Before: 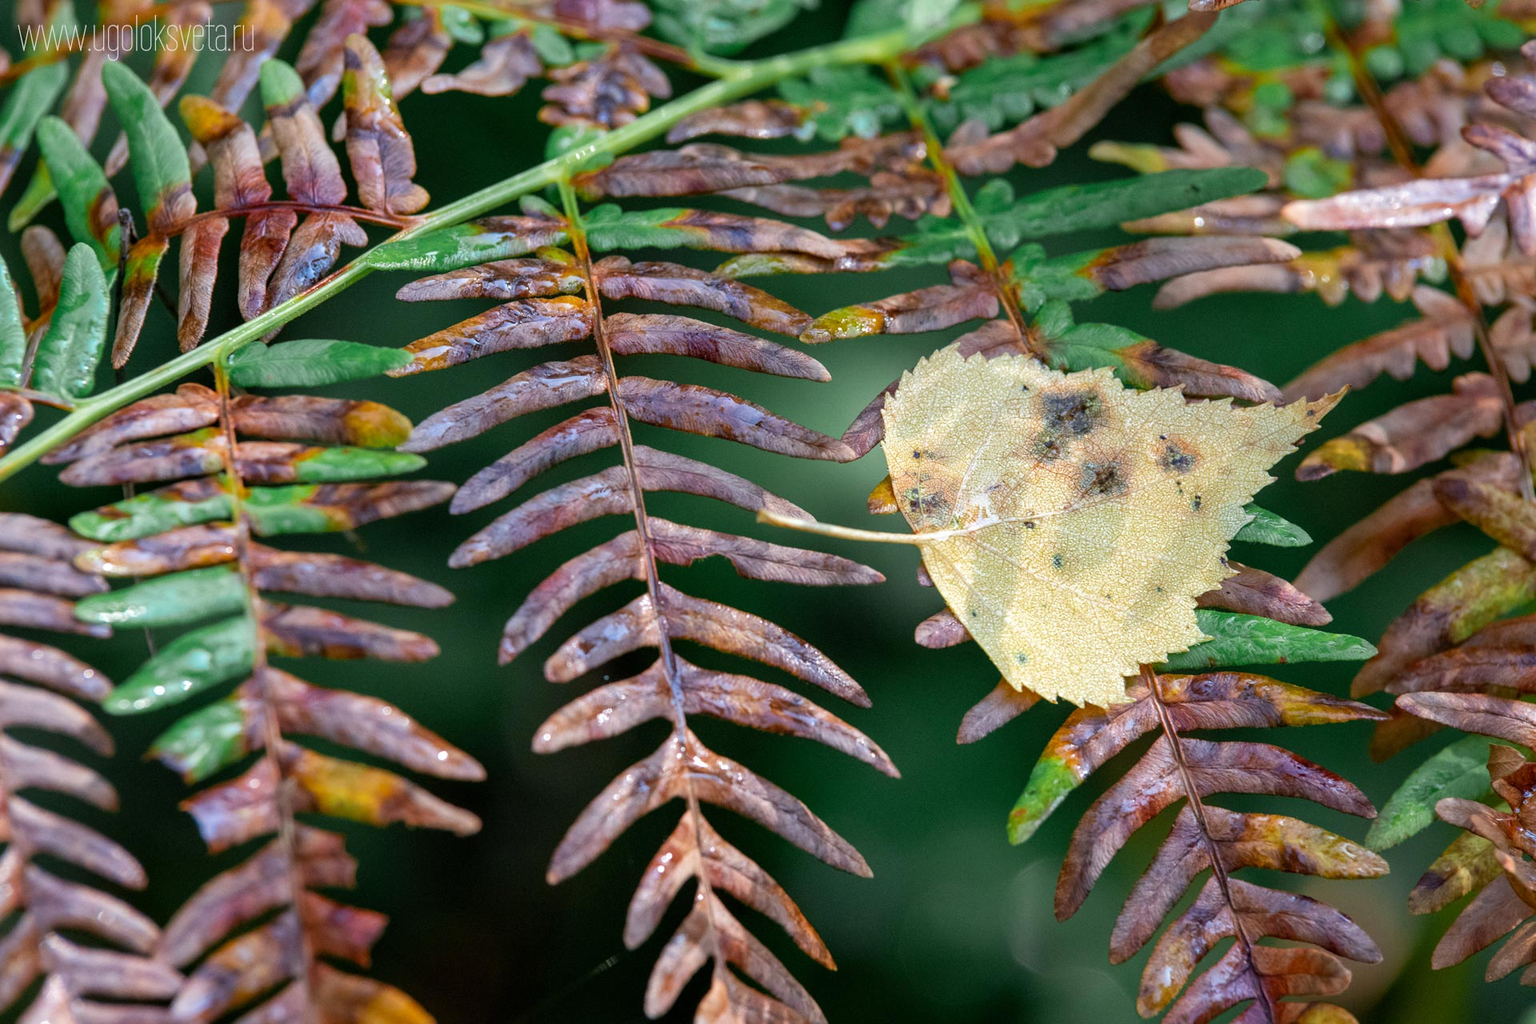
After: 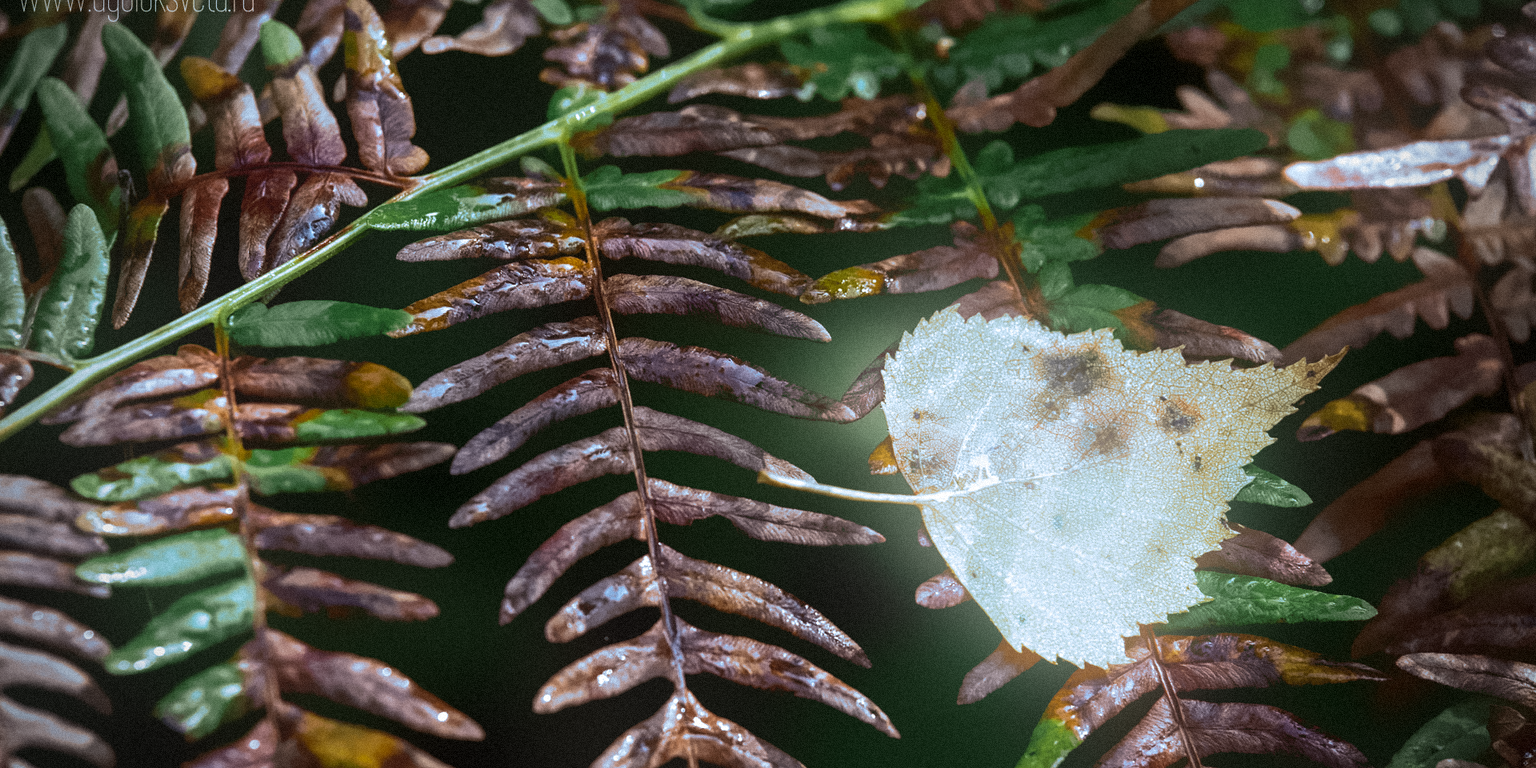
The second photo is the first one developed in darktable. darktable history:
crop: top 3.857%, bottom 21.132%
tone curve: curves: ch0 [(0, 0) (0.56, 0.467) (0.846, 0.934) (1, 1)]
rgb primaries: tint hue 3.14°, red hue -0.023, red purity 1.17, green hue 0.005, blue hue 0.049, blue purity 1
color calibration: x 0.329, y 0.345, temperature 5633 K
exposure: exposure -0.293 EV
split-toning: shadows › hue 351.18°, shadows › saturation 0.86, highlights › hue 218.82°, highlights › saturation 0.73, balance -19.167
bloom: threshold 82.5%, strength 16.25%
vignetting: fall-off start 75%, brightness -0.692, width/height ratio 1.084
surface blur: radius 20.94, red 0.03, green 0.083, blue 0.02
shadows and highlights: shadows -12.5, white point adjustment 4, highlights 28.33
